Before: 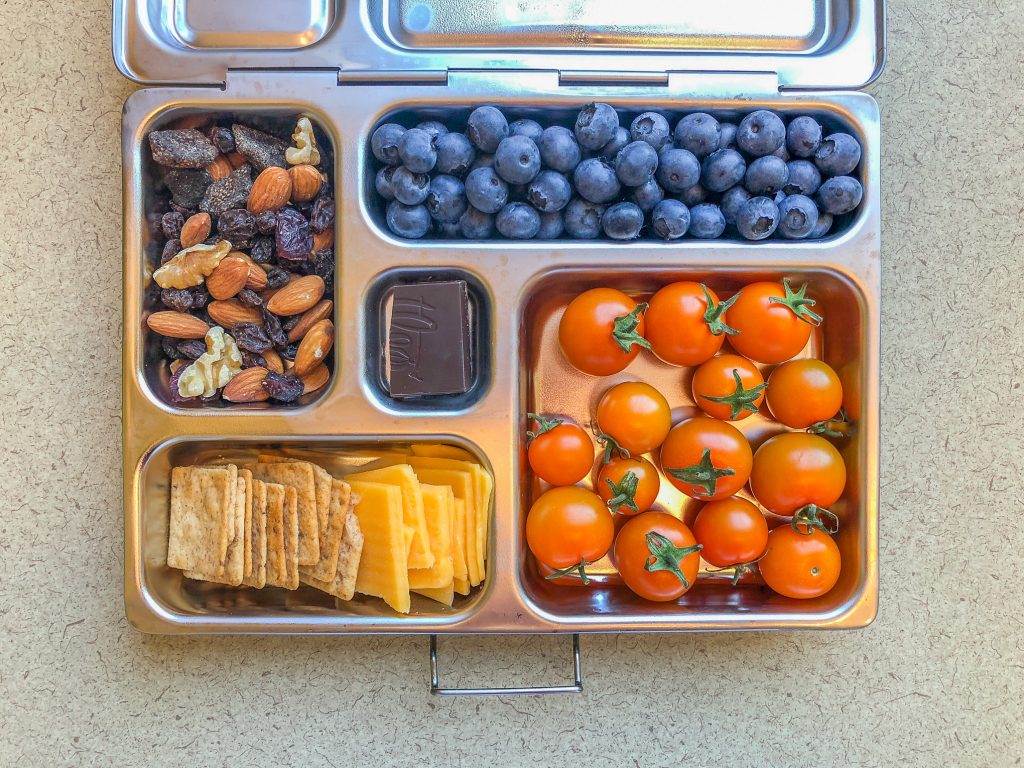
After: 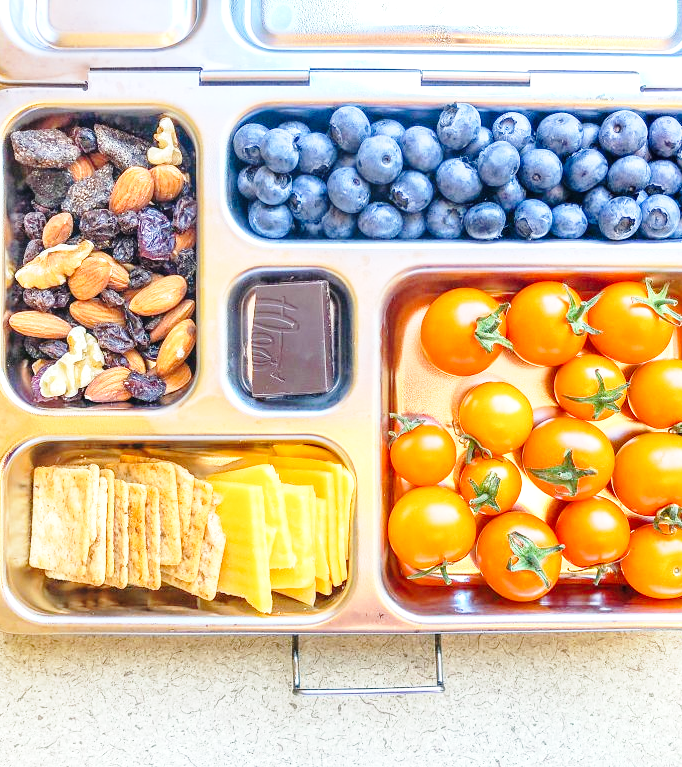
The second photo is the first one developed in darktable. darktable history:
exposure: black level correction 0, exposure 0.7 EV, compensate exposure bias true, compensate highlight preservation false
base curve: curves: ch0 [(0, 0) (0.028, 0.03) (0.121, 0.232) (0.46, 0.748) (0.859, 0.968) (1, 1)], preserve colors none
crop and rotate: left 13.537%, right 19.796%
